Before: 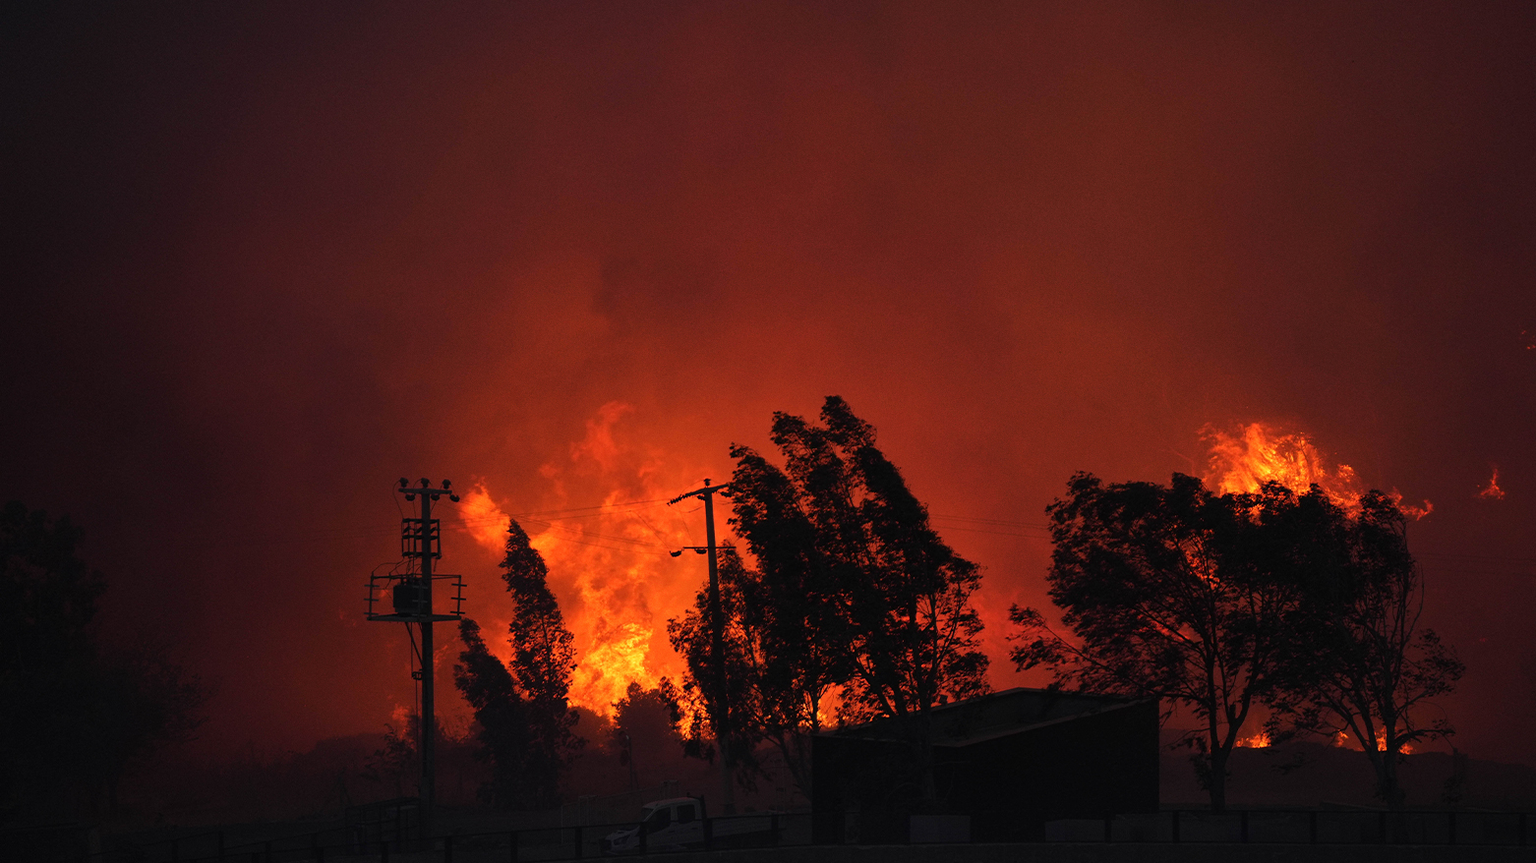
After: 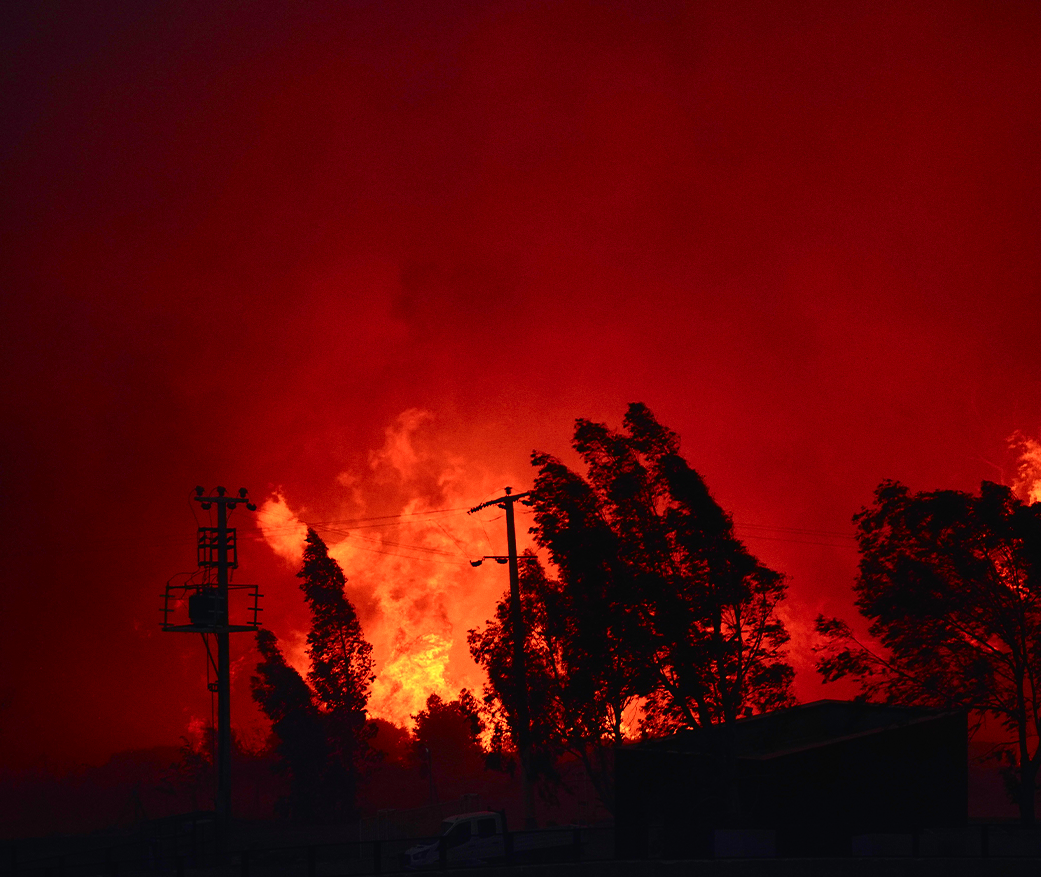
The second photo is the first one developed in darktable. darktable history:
crop and rotate: left 13.537%, right 19.796%
tone curve: curves: ch0 [(0, 0.013) (0.074, 0.044) (0.251, 0.234) (0.472, 0.511) (0.63, 0.752) (0.746, 0.866) (0.899, 0.956) (1, 1)]; ch1 [(0, 0) (0.08, 0.08) (0.347, 0.394) (0.455, 0.441) (0.5, 0.5) (0.517, 0.53) (0.563, 0.611) (0.617, 0.682) (0.756, 0.788) (0.92, 0.92) (1, 1)]; ch2 [(0, 0) (0.096, 0.056) (0.304, 0.204) (0.5, 0.5) (0.539, 0.575) (0.597, 0.644) (0.92, 0.92) (1, 1)], color space Lab, independent channels, preserve colors none
